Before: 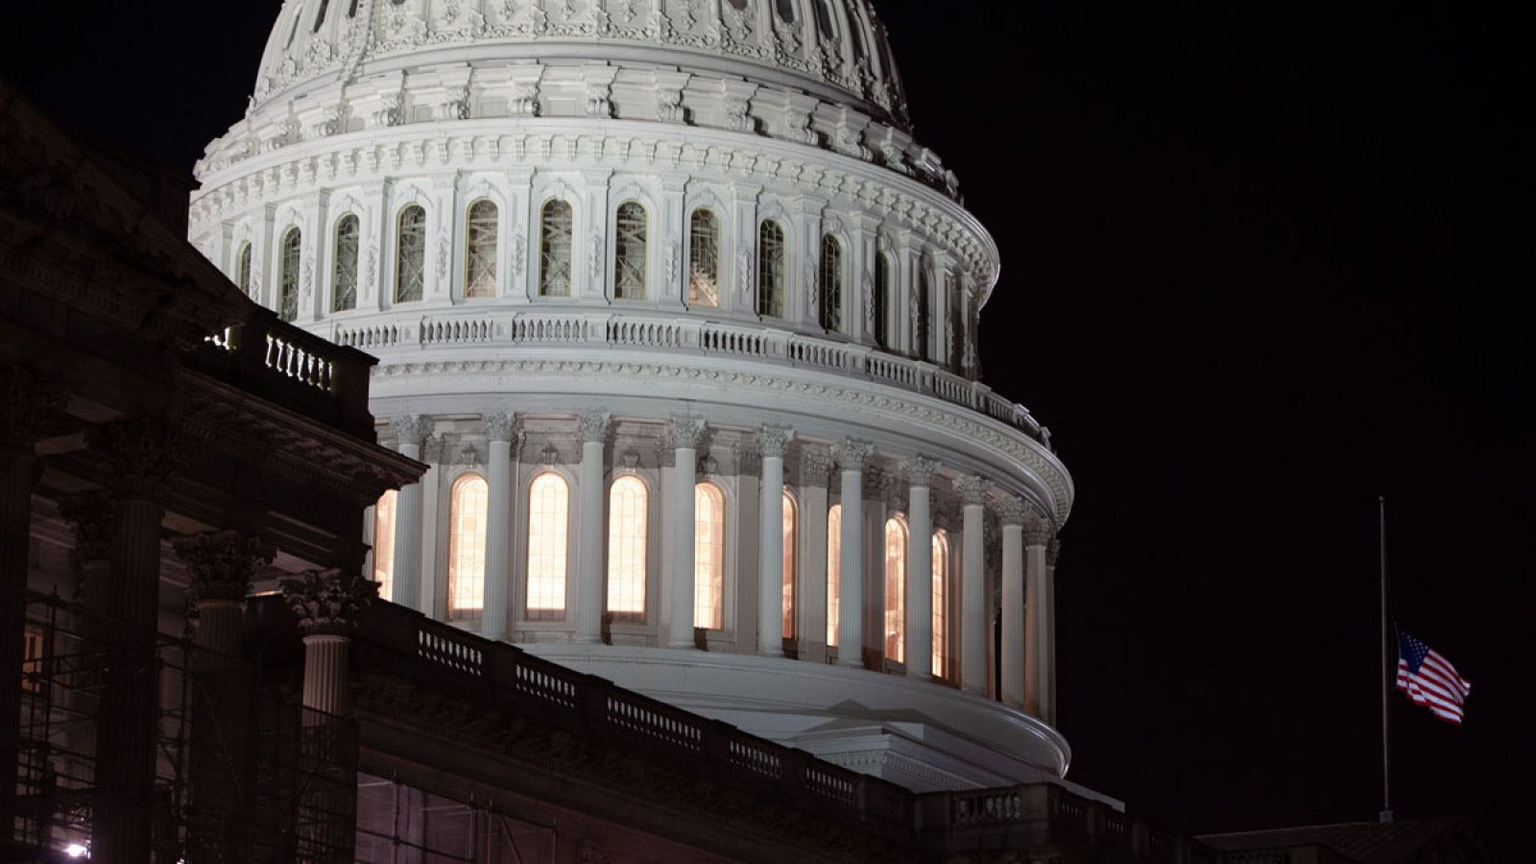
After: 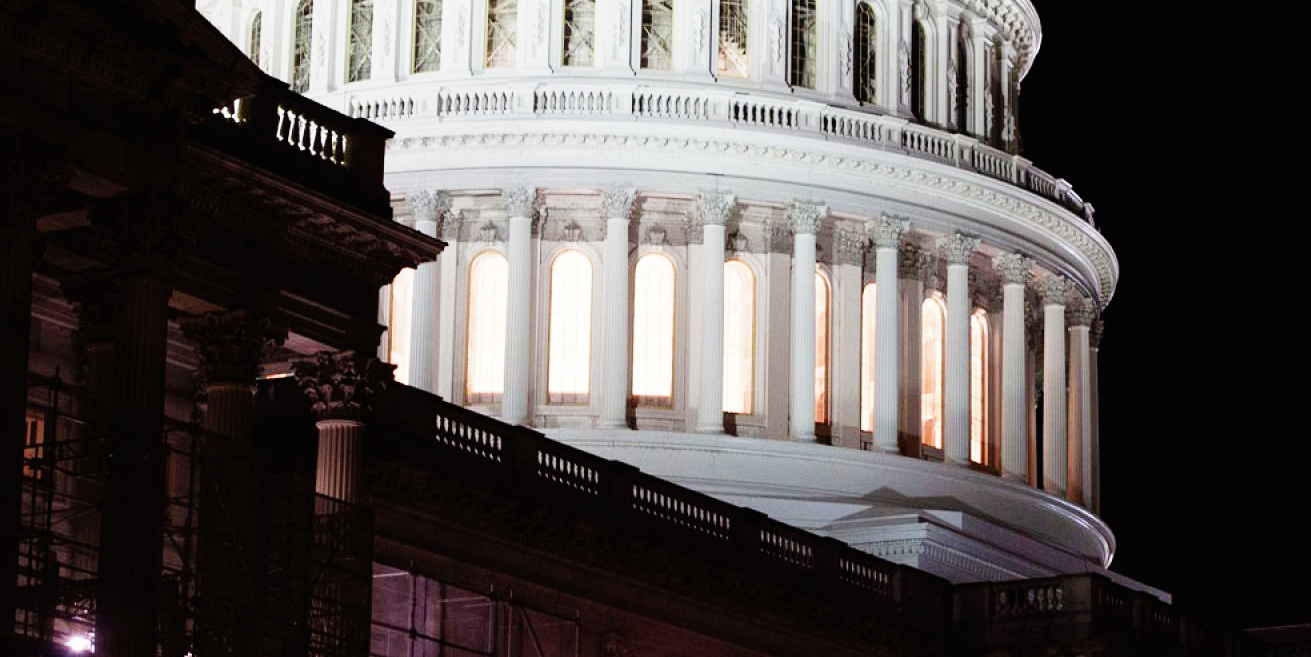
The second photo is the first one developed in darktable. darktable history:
base curve: curves: ch0 [(0, 0) (0, 0.001) (0.001, 0.001) (0.004, 0.002) (0.007, 0.004) (0.015, 0.013) (0.033, 0.045) (0.052, 0.096) (0.075, 0.17) (0.099, 0.241) (0.163, 0.42) (0.219, 0.55) (0.259, 0.616) (0.327, 0.722) (0.365, 0.765) (0.522, 0.873) (0.547, 0.881) (0.689, 0.919) (0.826, 0.952) (1, 1)], preserve colors none
crop: top 26.984%, right 18.007%
